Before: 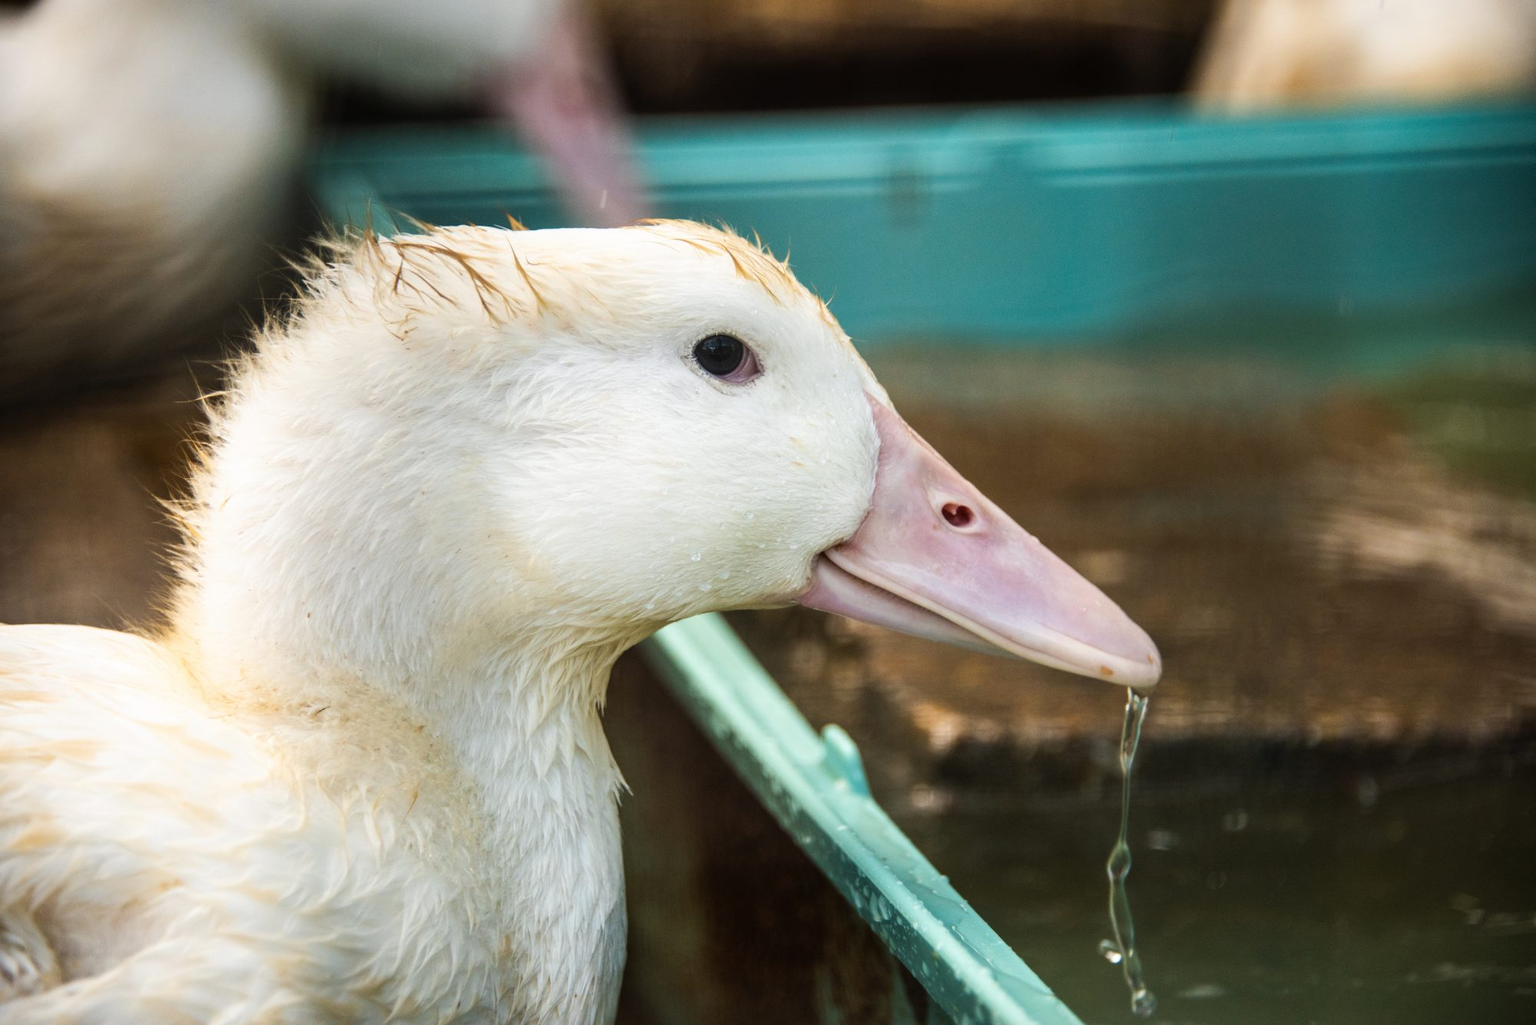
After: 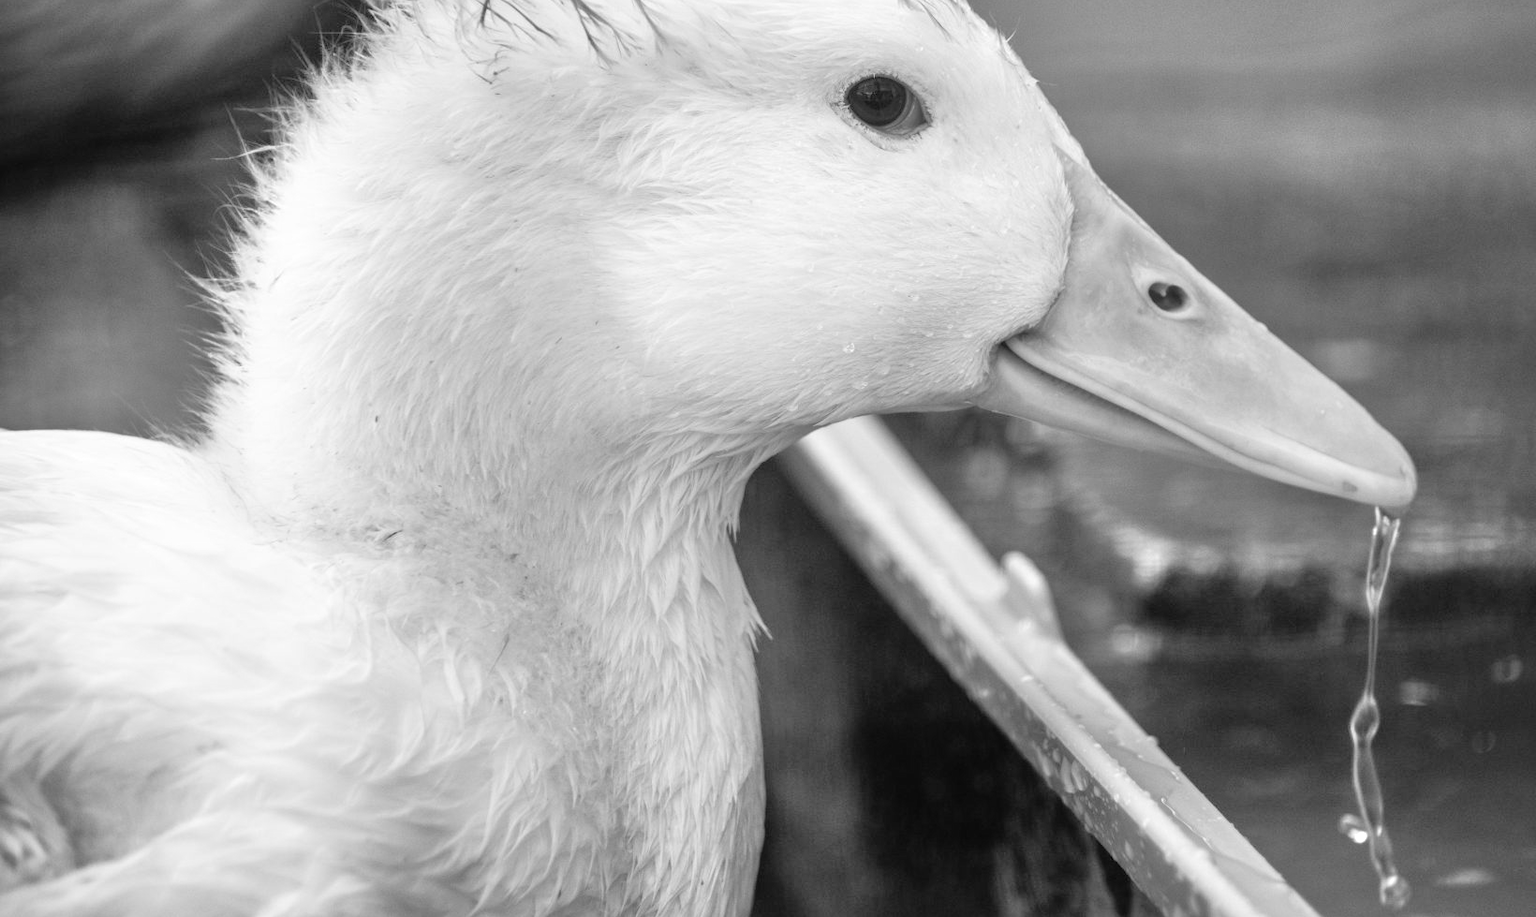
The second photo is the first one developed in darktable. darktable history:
monochrome: size 1
crop: top 26.531%, right 17.959%
tone equalizer: -7 EV 0.15 EV, -6 EV 0.6 EV, -5 EV 1.15 EV, -4 EV 1.33 EV, -3 EV 1.15 EV, -2 EV 0.6 EV, -1 EV 0.15 EV, mask exposure compensation -0.5 EV
